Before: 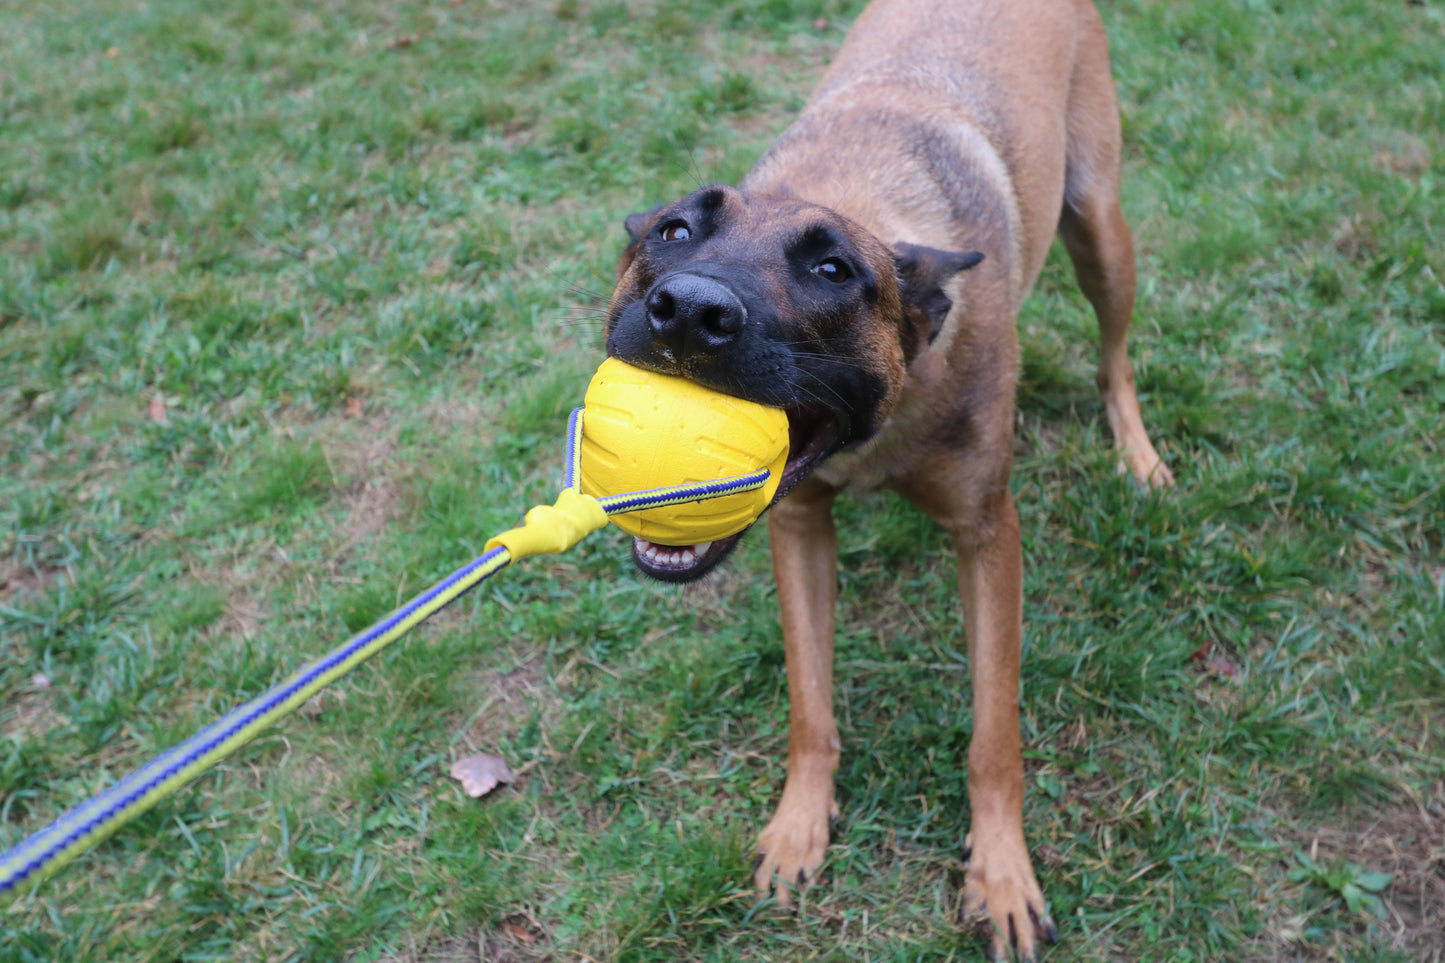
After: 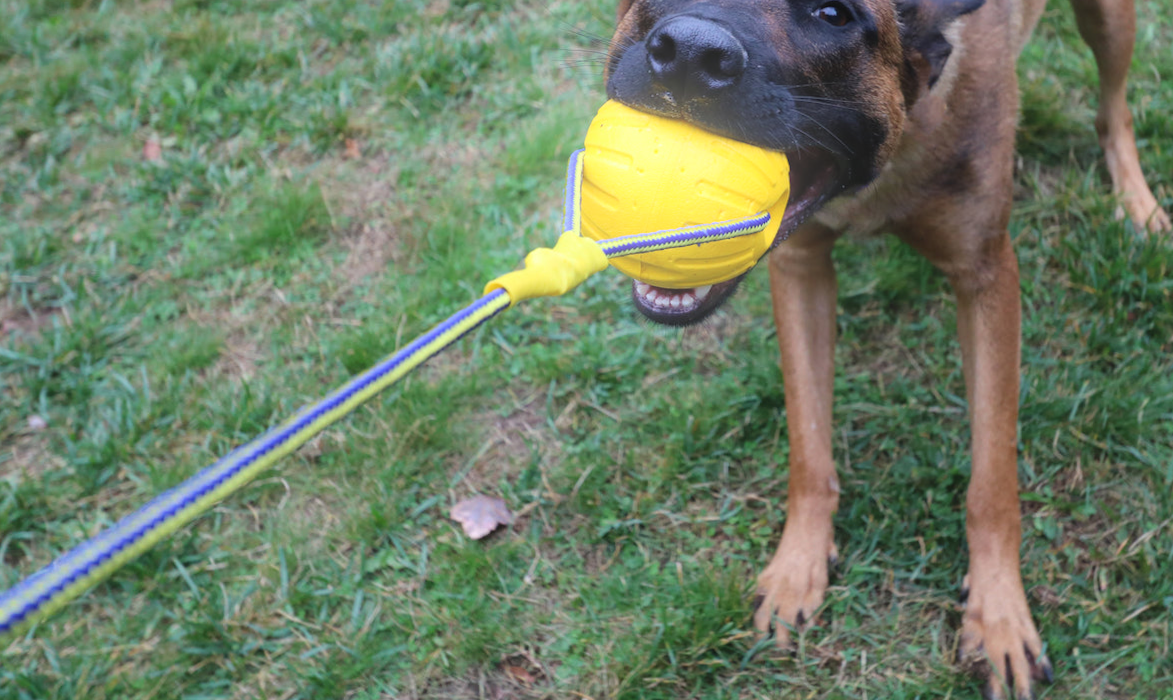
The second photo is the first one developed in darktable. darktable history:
rotate and perspective: rotation 0.174°, lens shift (vertical) 0.013, lens shift (horizontal) 0.019, shear 0.001, automatic cropping original format, crop left 0.007, crop right 0.991, crop top 0.016, crop bottom 0.997
exposure: black level correction -0.003, exposure 0.04 EV, compensate highlight preservation false
tone equalizer: -8 EV 0.06 EV, smoothing diameter 25%, edges refinement/feathering 10, preserve details guided filter
crop: top 26.531%, right 17.959%
bloom: size 16%, threshold 98%, strength 20%
